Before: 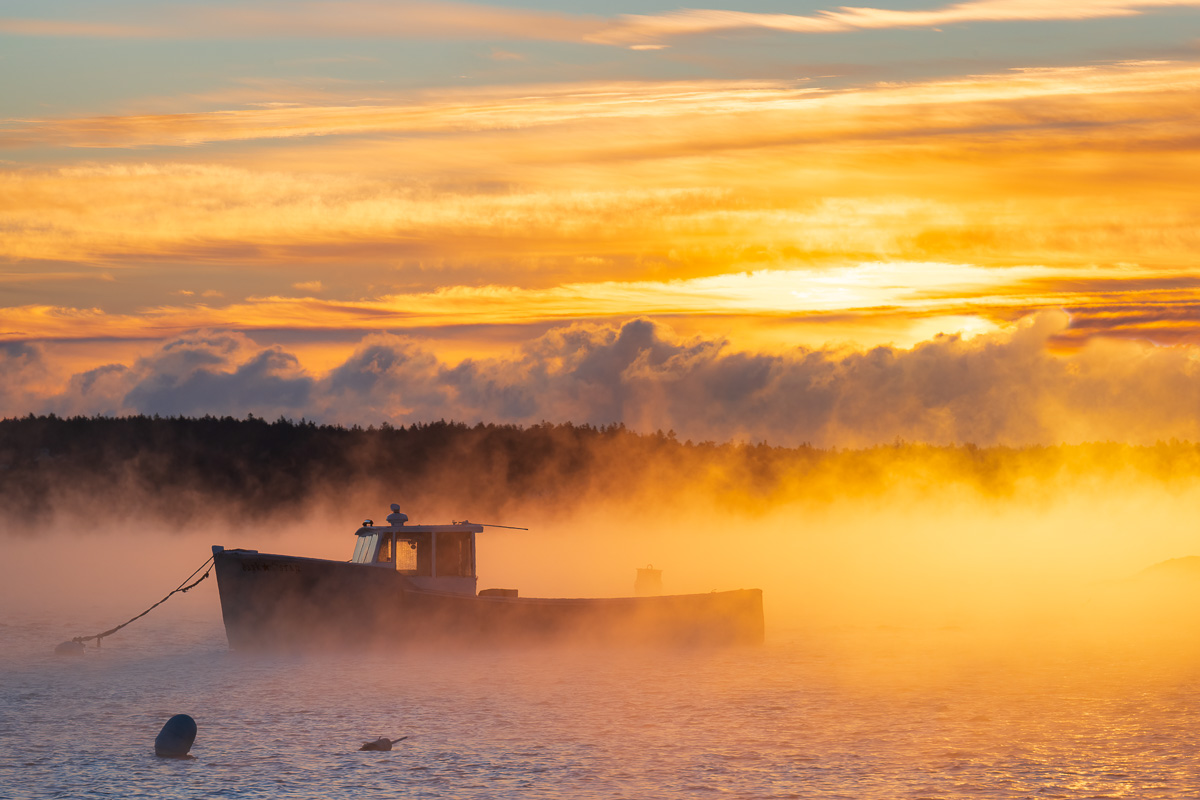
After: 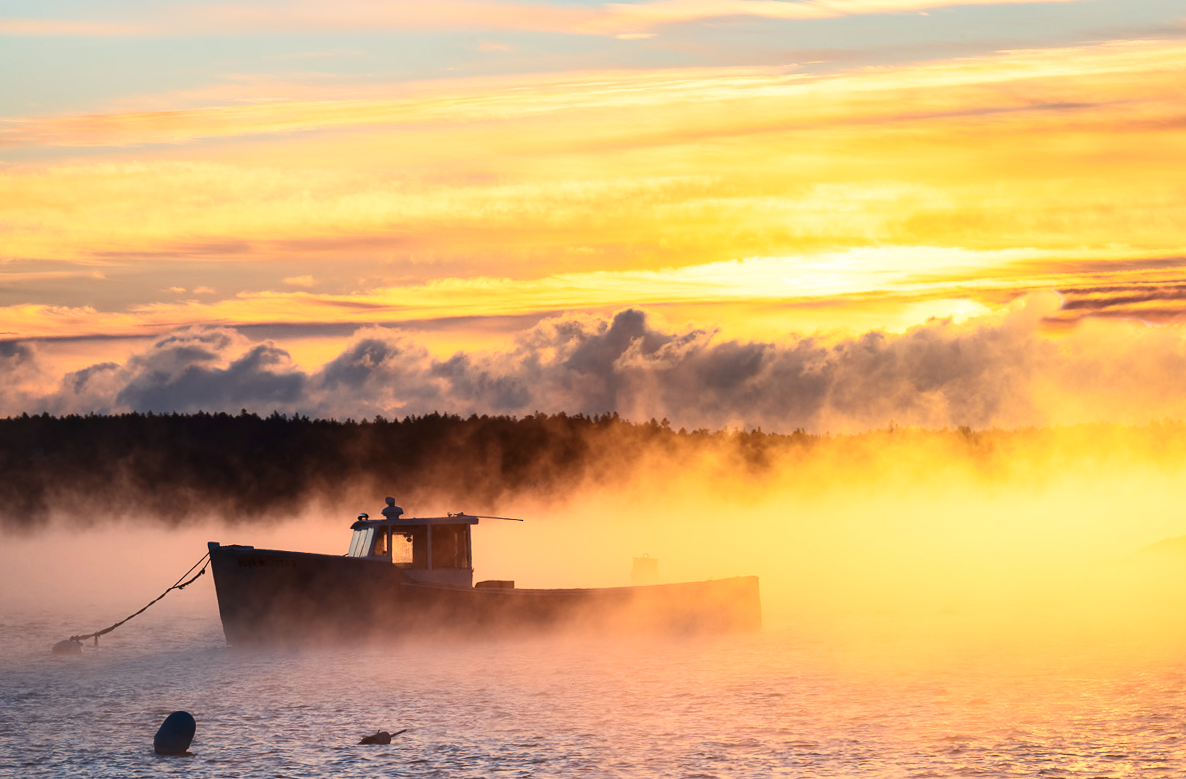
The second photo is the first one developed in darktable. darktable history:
contrast brightness saturation: contrast 0.39, brightness 0.1
rotate and perspective: rotation -1°, crop left 0.011, crop right 0.989, crop top 0.025, crop bottom 0.975
